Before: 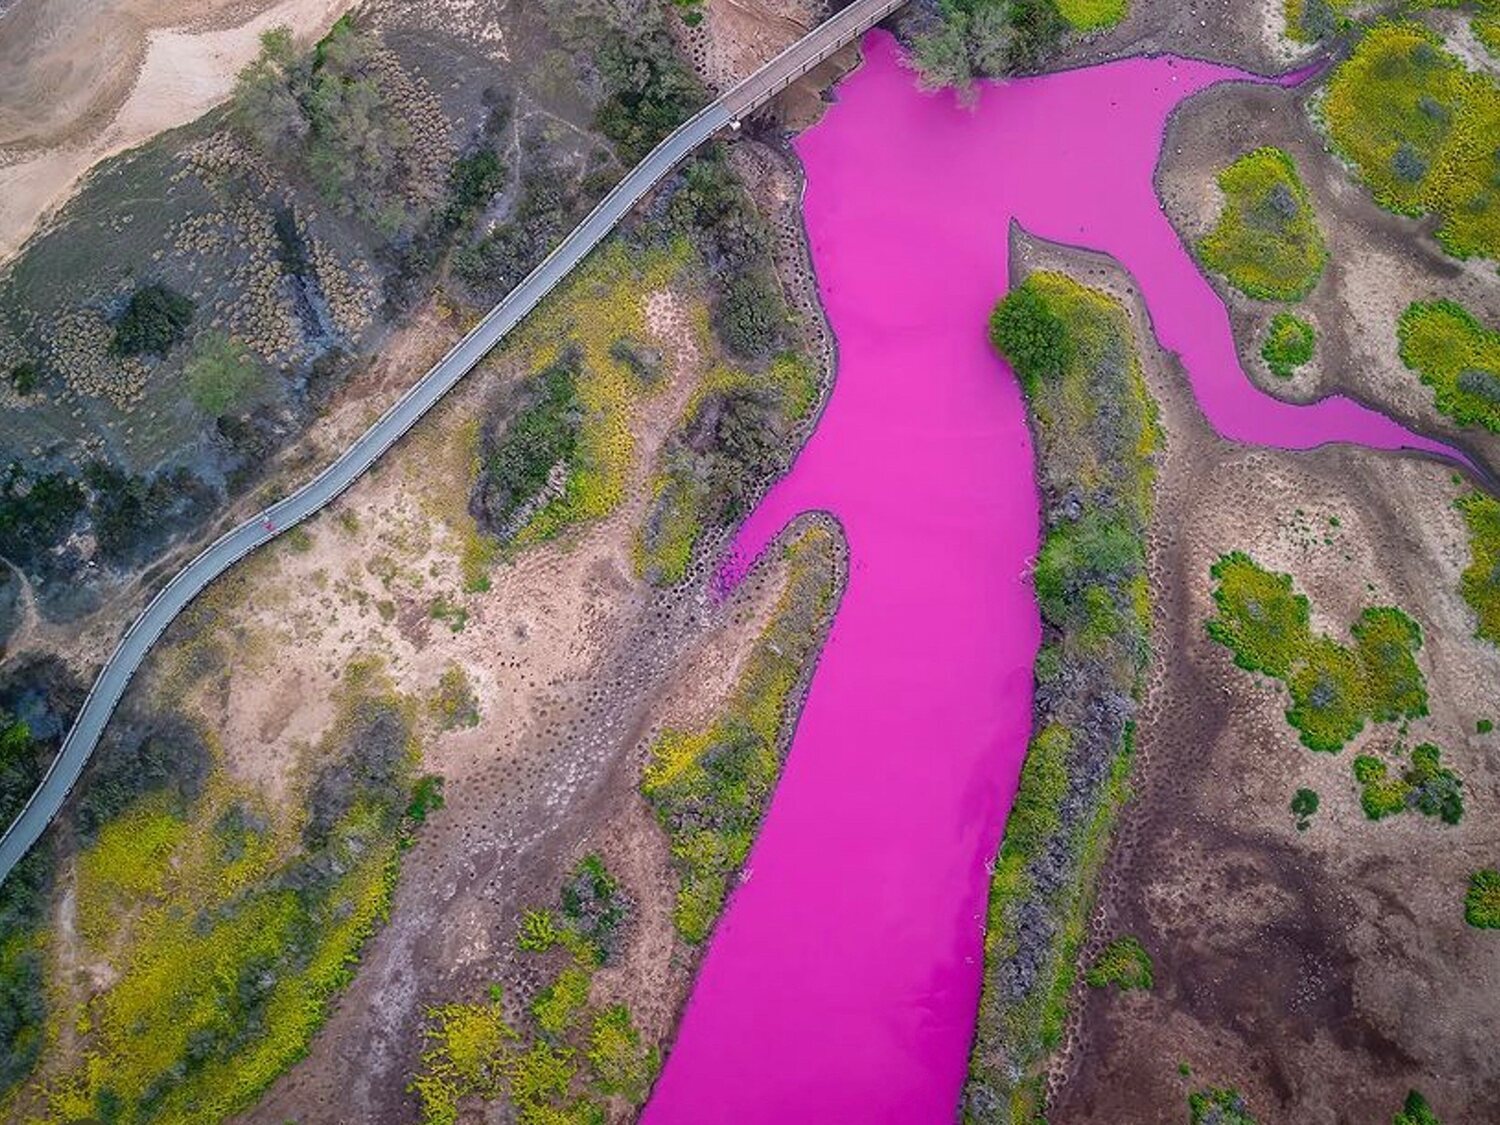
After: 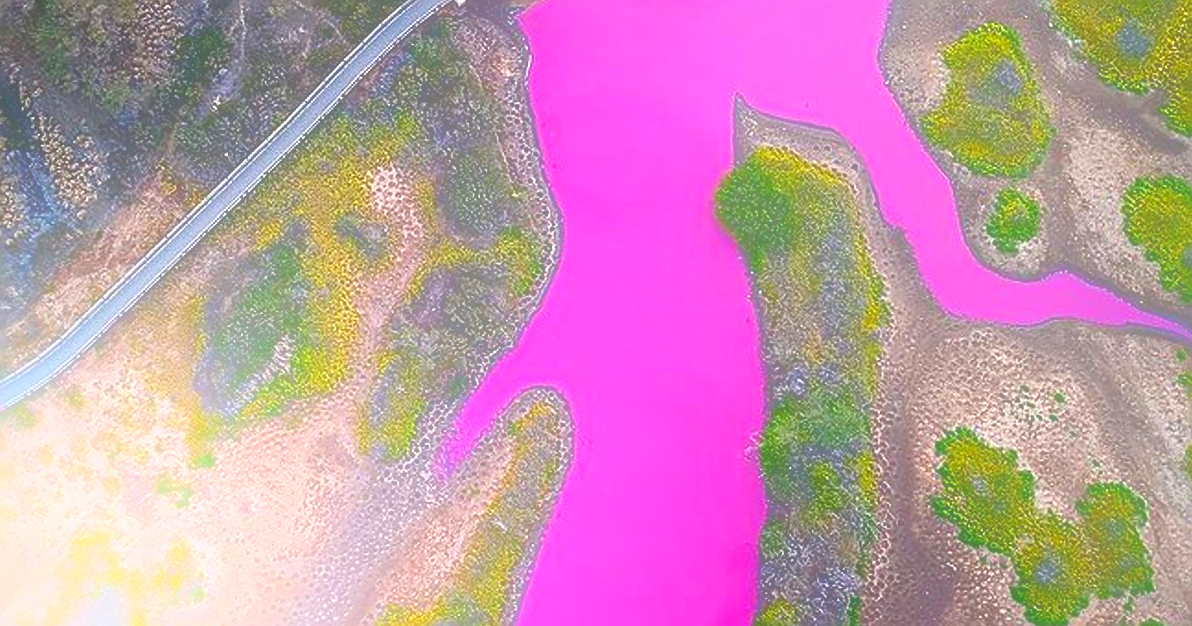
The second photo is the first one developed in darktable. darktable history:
crop: left 18.38%, top 11.092%, right 2.134%, bottom 33.217%
exposure: exposure 0.2 EV, compensate highlight preservation false
sharpen: amount 0.901
bloom: size 25%, threshold 5%, strength 90%
contrast brightness saturation: contrast 0.09, brightness -0.59, saturation 0.17
local contrast: mode bilateral grid, contrast 20, coarseness 50, detail 130%, midtone range 0.2
